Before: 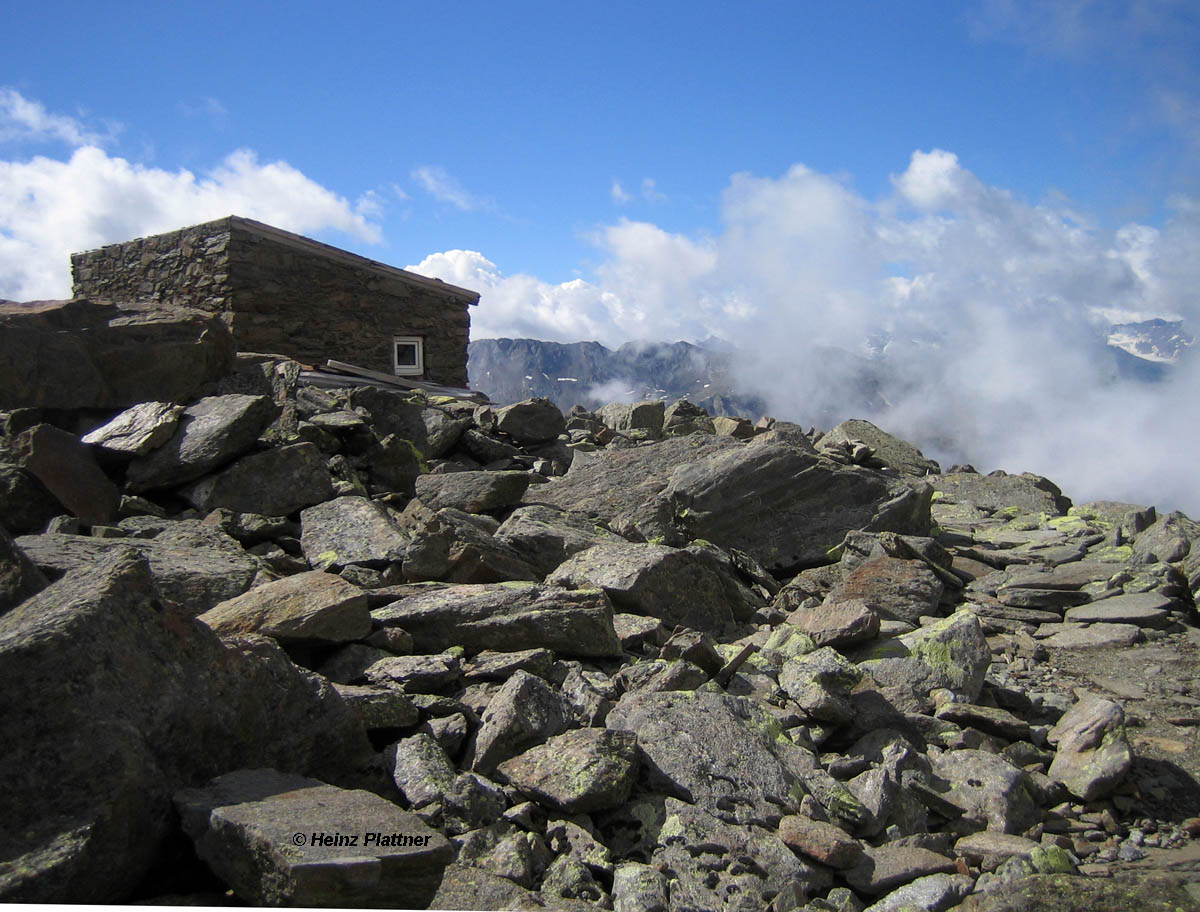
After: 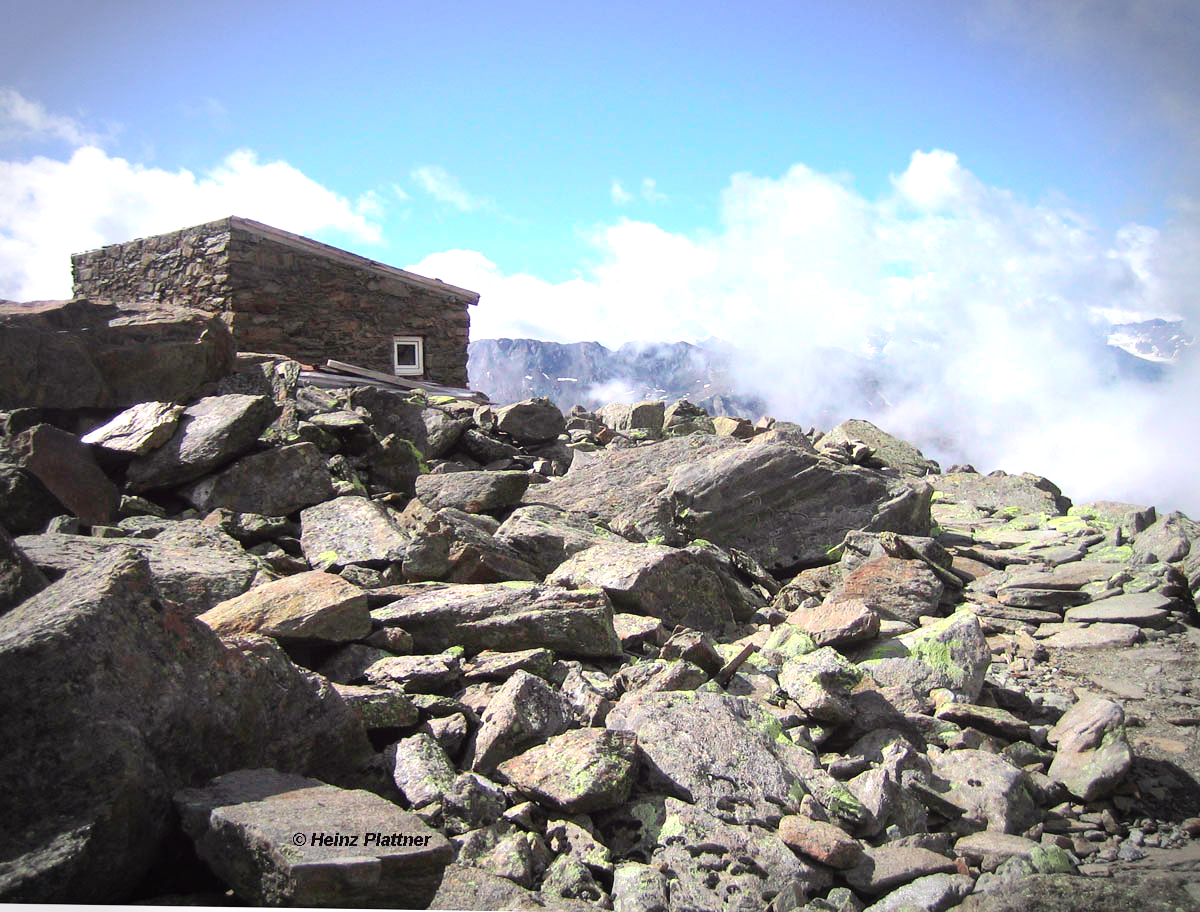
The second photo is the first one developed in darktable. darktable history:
exposure: black level correction 0, exposure 1.2 EV, compensate highlight preservation false
tone curve: curves: ch0 [(0, 0.025) (0.15, 0.143) (0.452, 0.486) (0.751, 0.788) (1, 0.961)]; ch1 [(0, 0) (0.43, 0.408) (0.476, 0.469) (0.497, 0.507) (0.546, 0.571) (0.566, 0.607) (0.62, 0.657) (1, 1)]; ch2 [(0, 0) (0.386, 0.397) (0.505, 0.498) (0.547, 0.546) (0.579, 0.58) (1, 1)], color space Lab, independent channels, preserve colors none
vignetting: automatic ratio true
